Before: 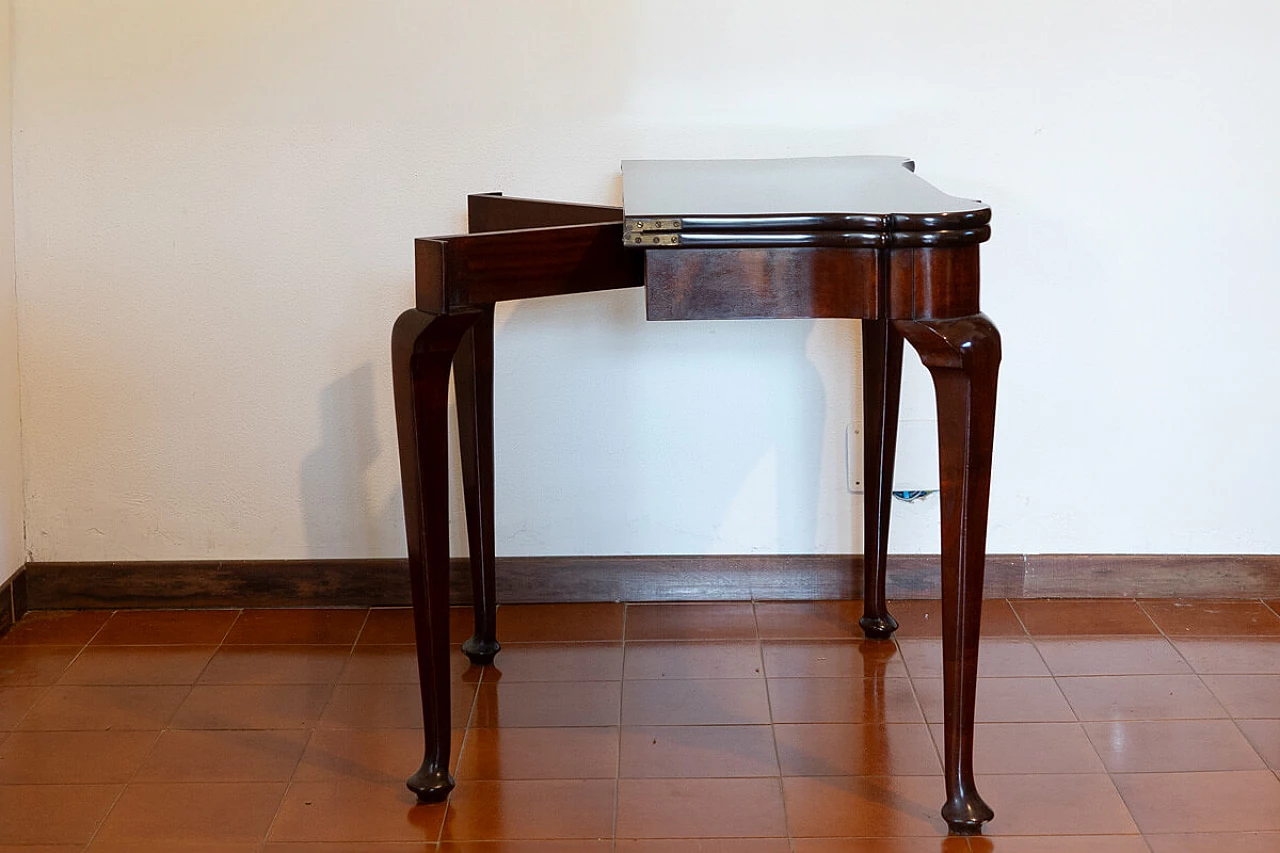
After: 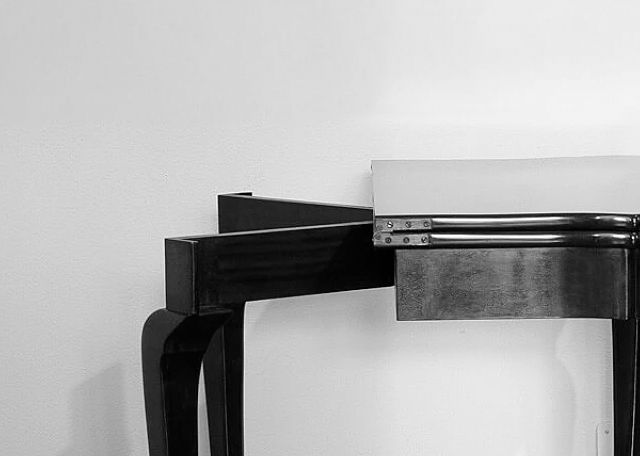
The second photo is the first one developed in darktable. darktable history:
crop: left 19.556%, right 30.401%, bottom 46.458%
color balance rgb: perceptual saturation grading › global saturation 25%, perceptual brilliance grading › mid-tones 10%, perceptual brilliance grading › shadows 15%, global vibrance 20%
monochrome: on, module defaults
grain: coarseness 0.81 ISO, strength 1.34%, mid-tones bias 0%
